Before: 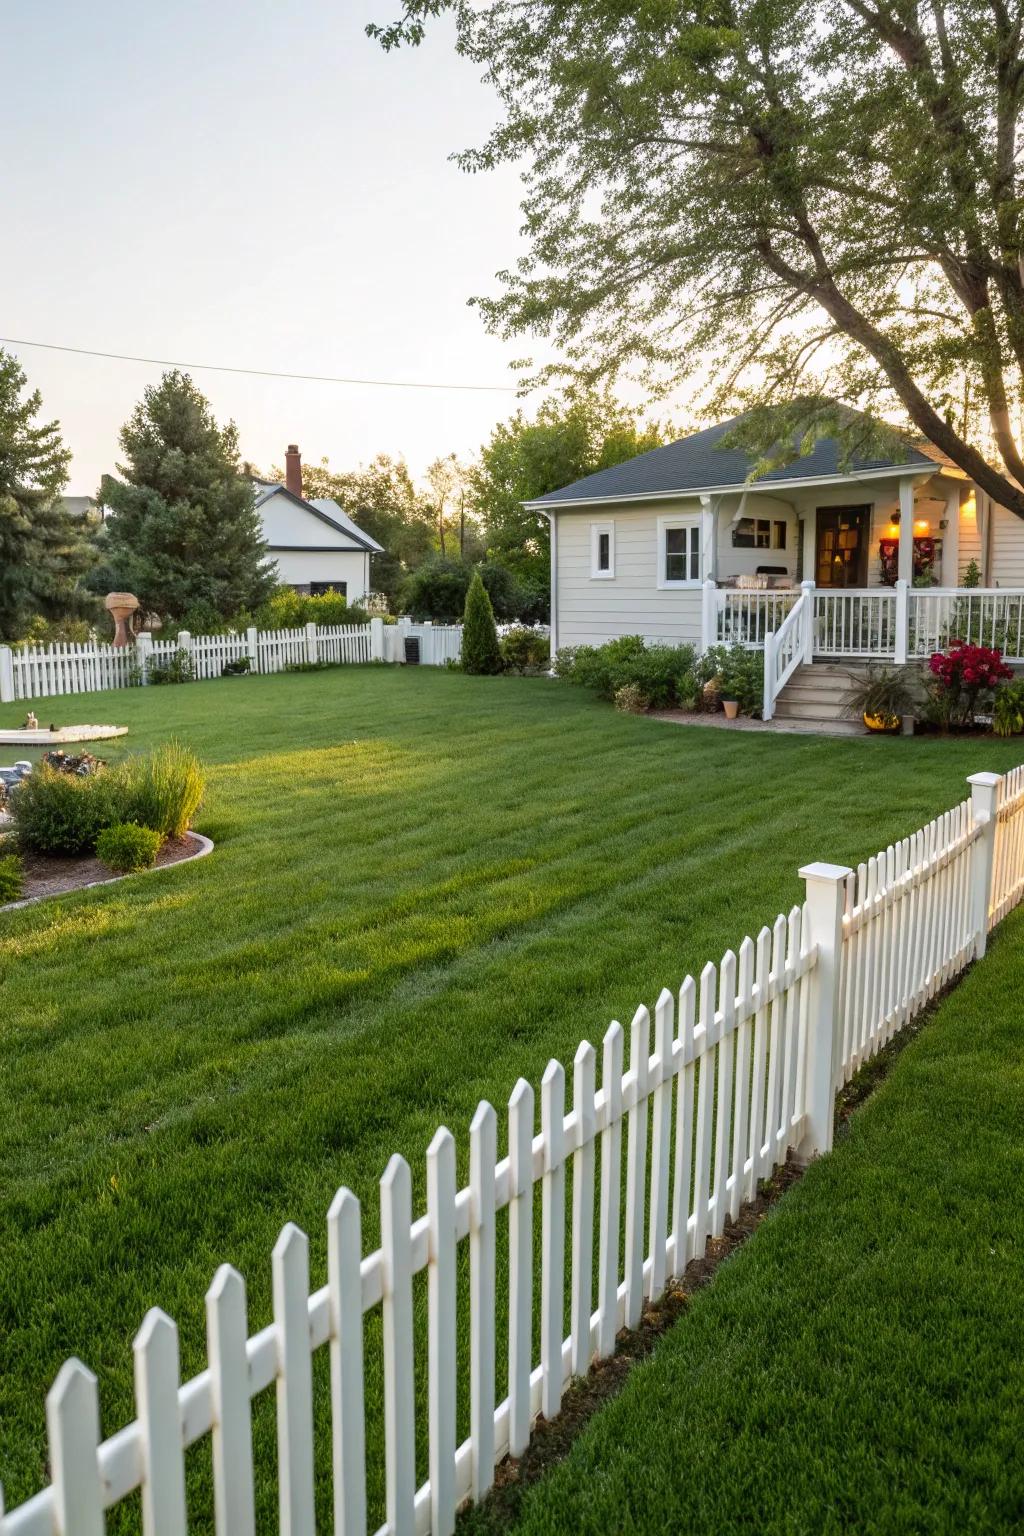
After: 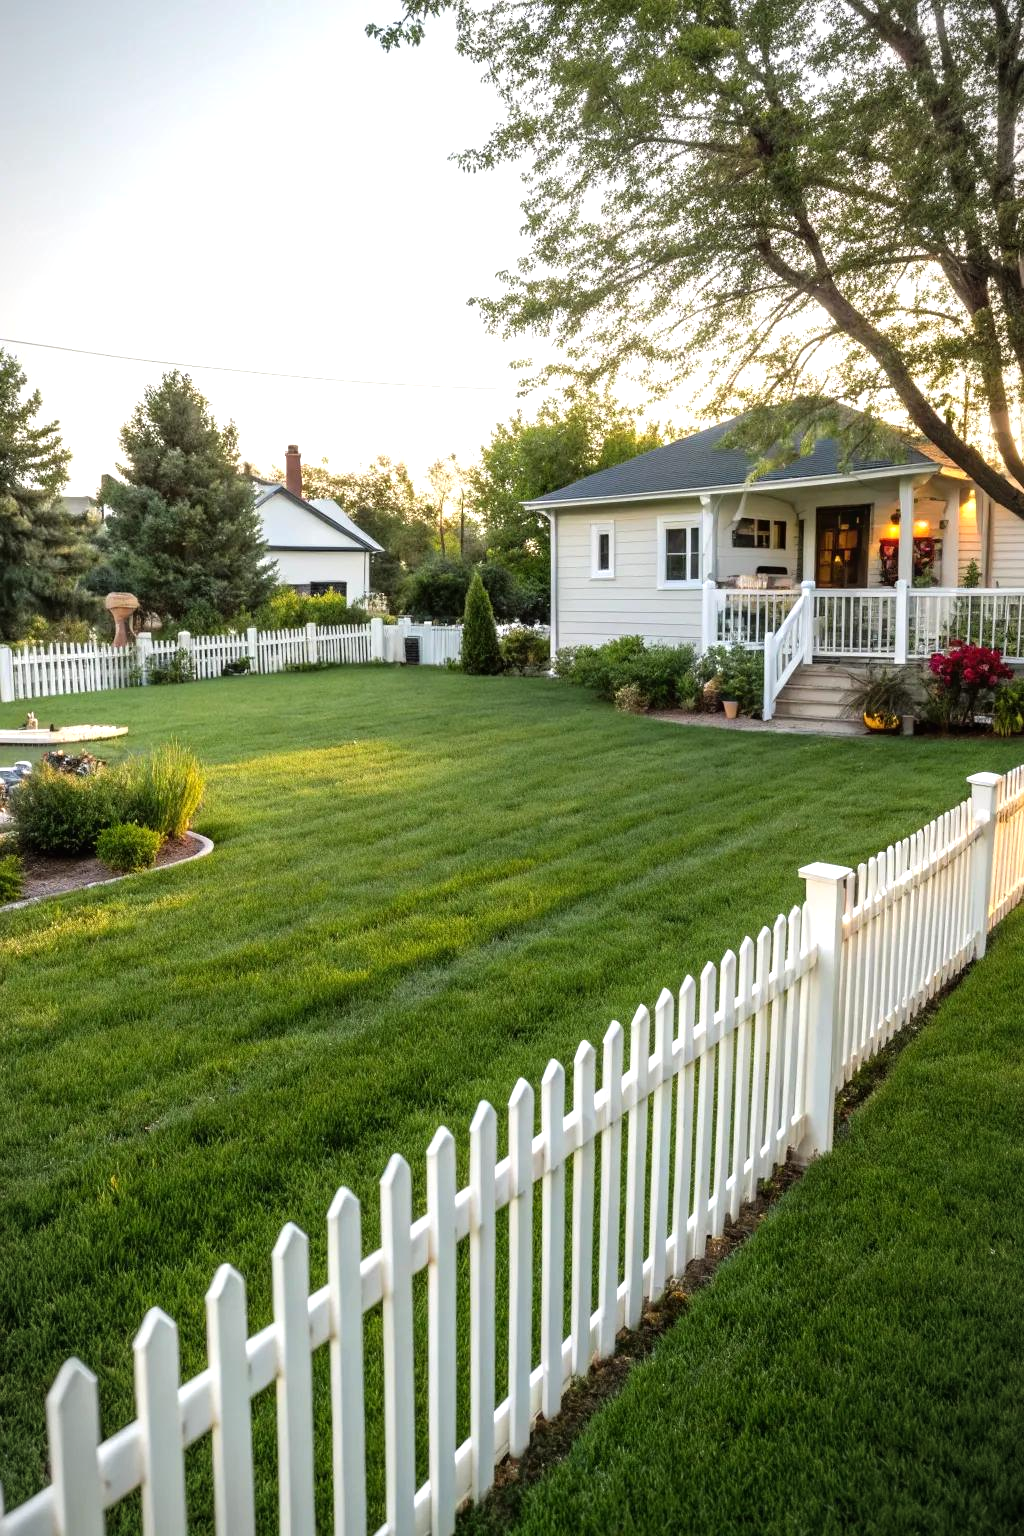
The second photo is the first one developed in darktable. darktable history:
tone equalizer: -8 EV -0.38 EV, -7 EV -0.357 EV, -6 EV -0.362 EV, -5 EV -0.25 EV, -3 EV 0.229 EV, -2 EV 0.346 EV, -1 EV 0.407 EV, +0 EV 0.417 EV
vignetting: fall-off start 99.18%, fall-off radius 64.99%, automatic ratio true
